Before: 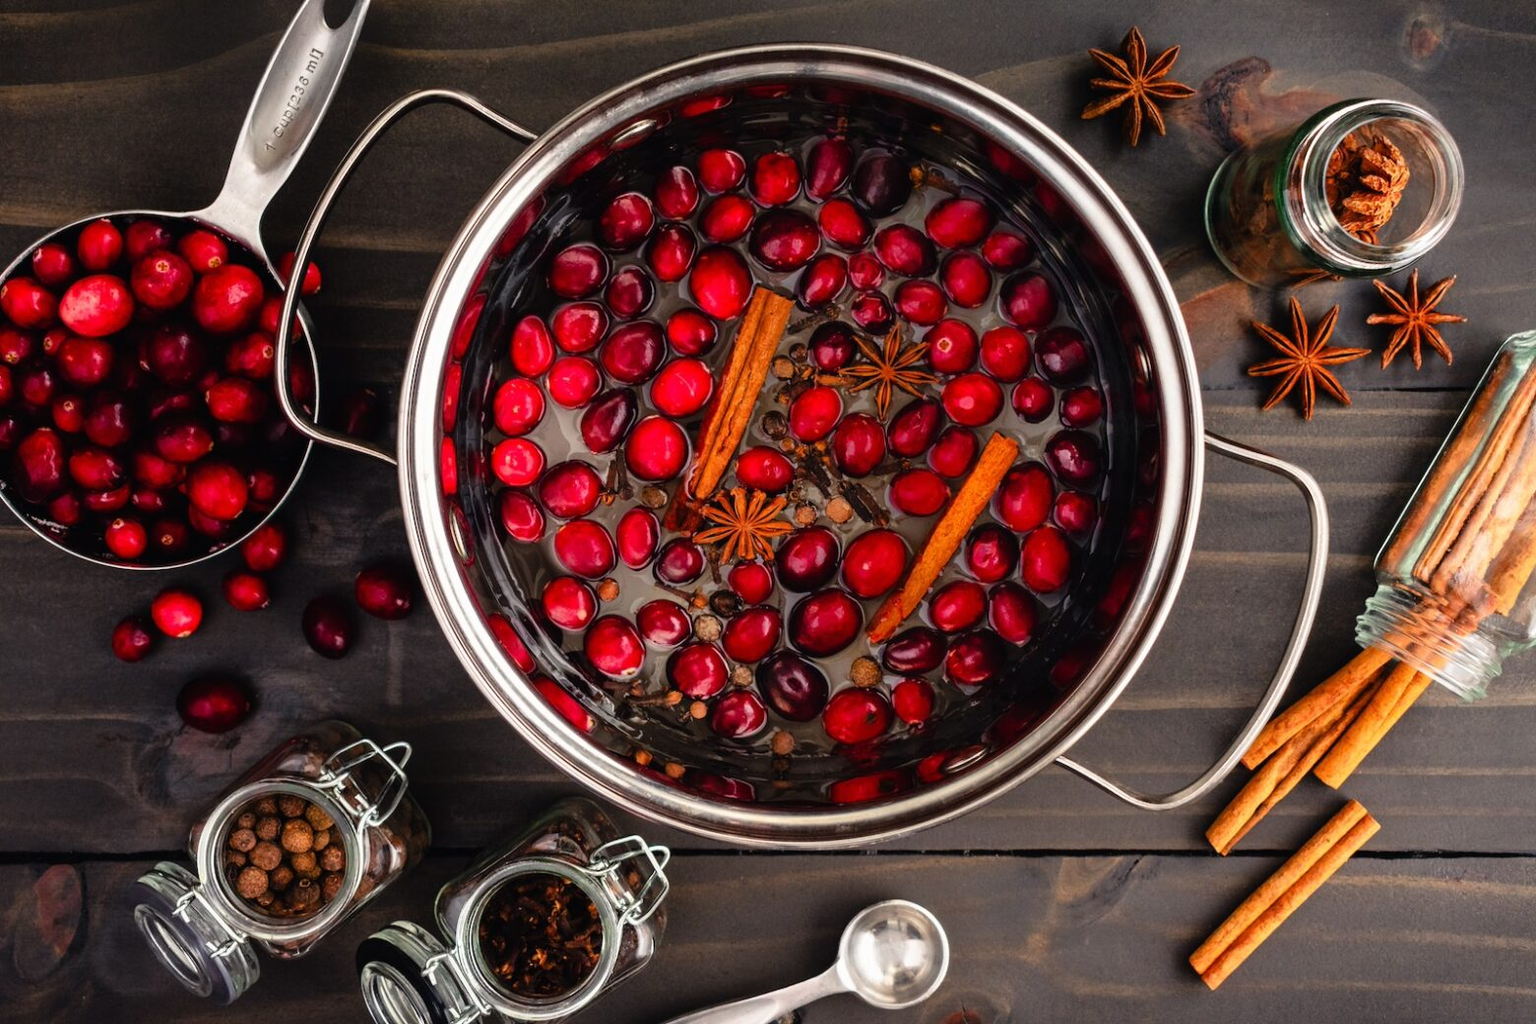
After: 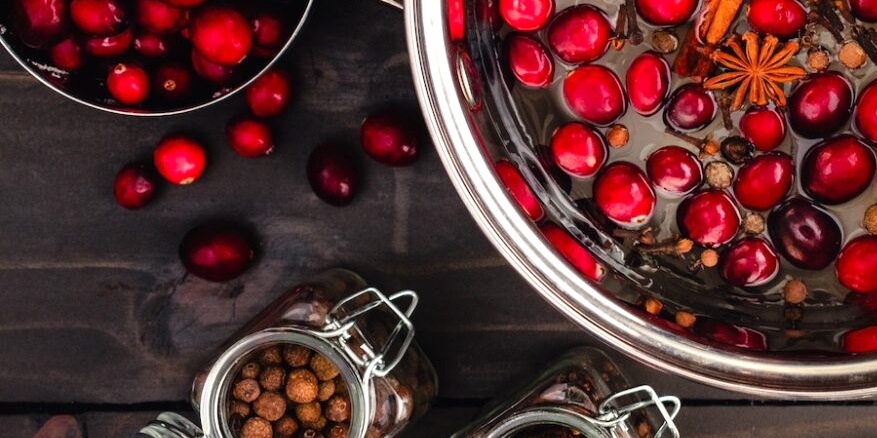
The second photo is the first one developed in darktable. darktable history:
crop: top 44.564%, right 43.739%, bottom 13.313%
color zones: curves: ch0 [(0, 0.5) (0.143, 0.5) (0.286, 0.456) (0.429, 0.5) (0.571, 0.5) (0.714, 0.5) (0.857, 0.5) (1, 0.5)]; ch1 [(0, 0.5) (0.143, 0.5) (0.286, 0.422) (0.429, 0.5) (0.571, 0.5) (0.714, 0.5) (0.857, 0.5) (1, 0.5)], mix 26.9%
exposure: exposure 0.206 EV, compensate exposure bias true, compensate highlight preservation false
